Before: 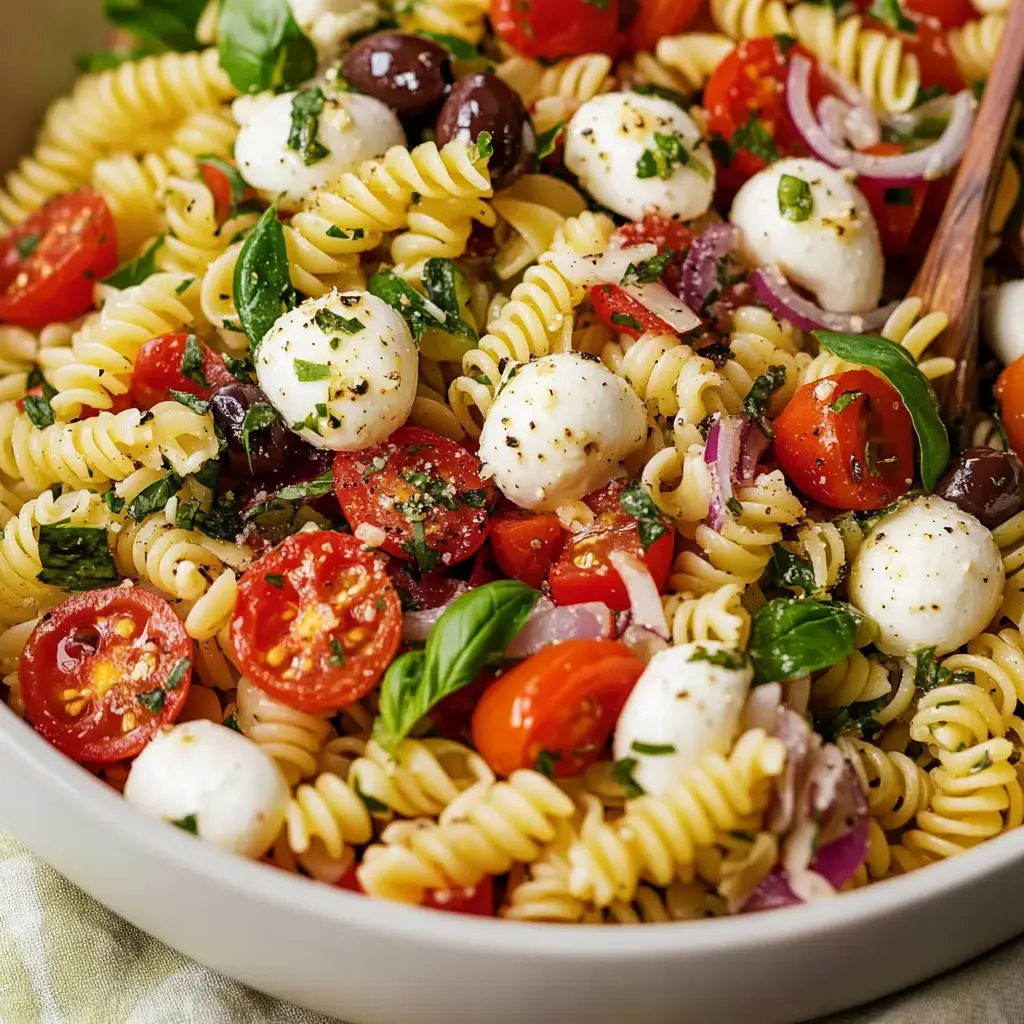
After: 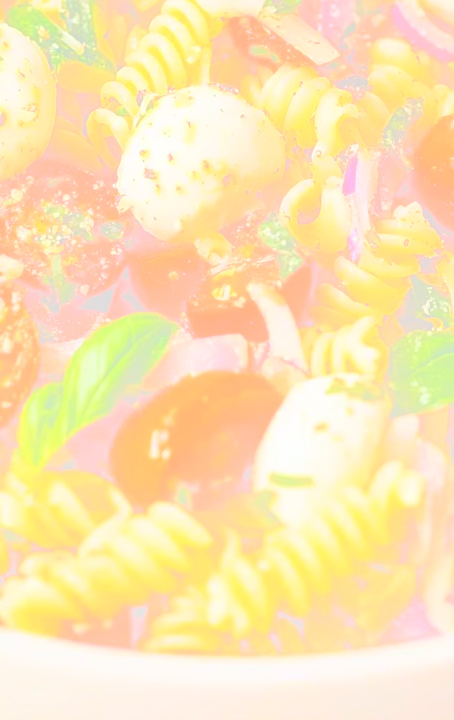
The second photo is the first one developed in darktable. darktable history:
bloom: size 70%, threshold 25%, strength 70%
crop: left 35.432%, top 26.233%, right 20.145%, bottom 3.432%
sharpen: on, module defaults
